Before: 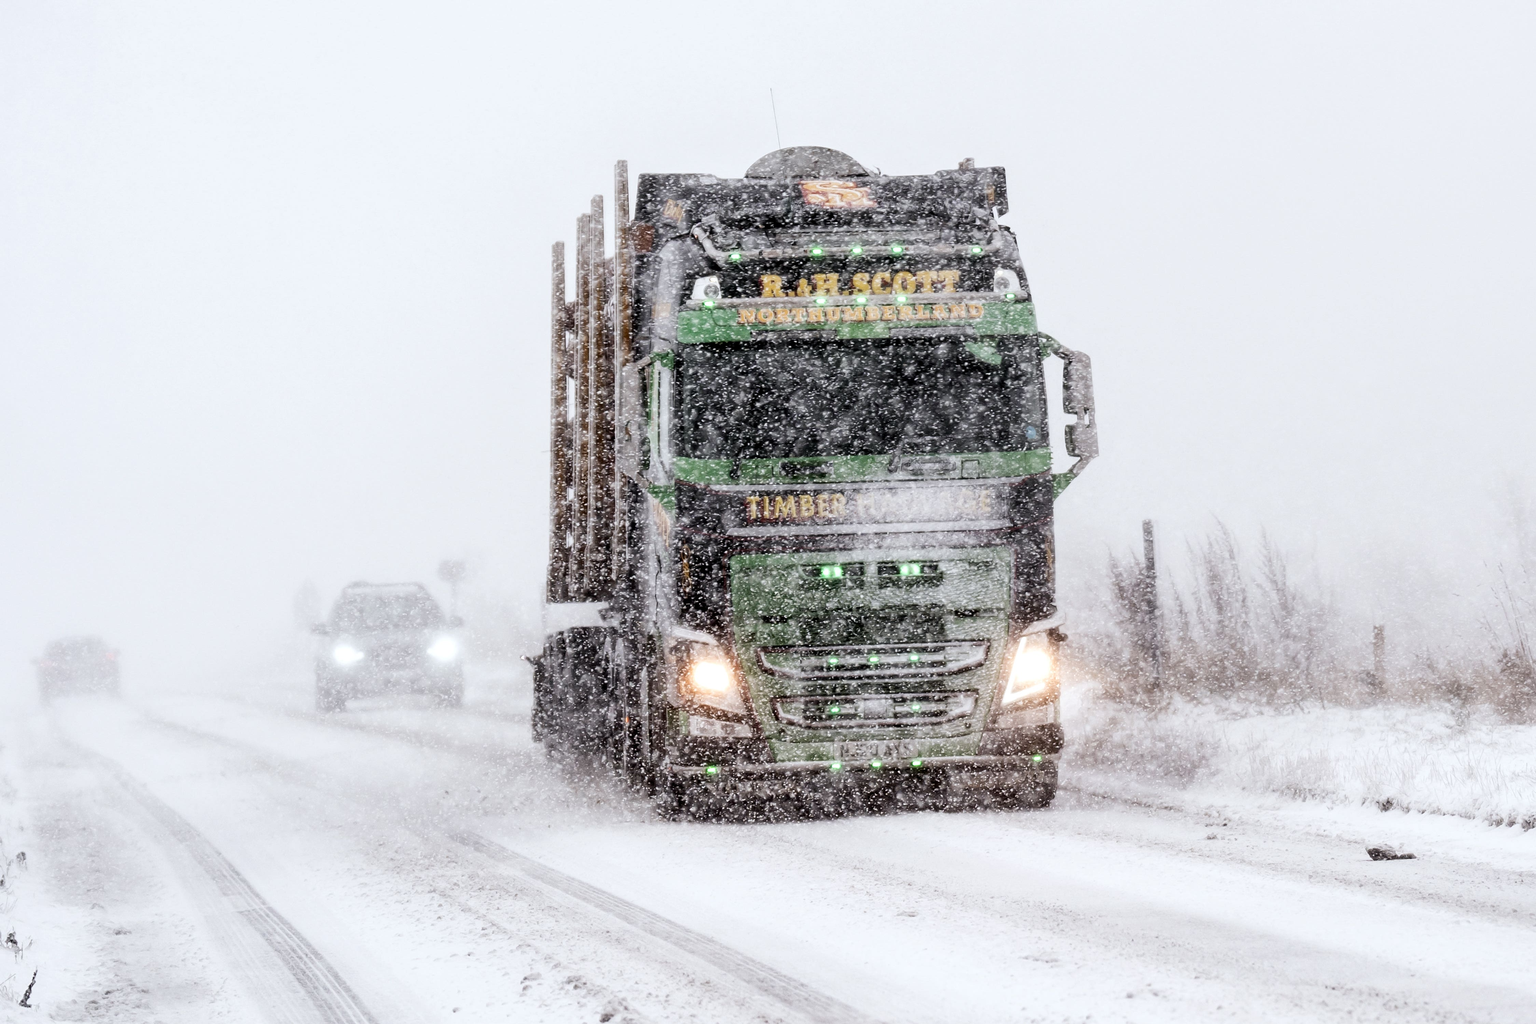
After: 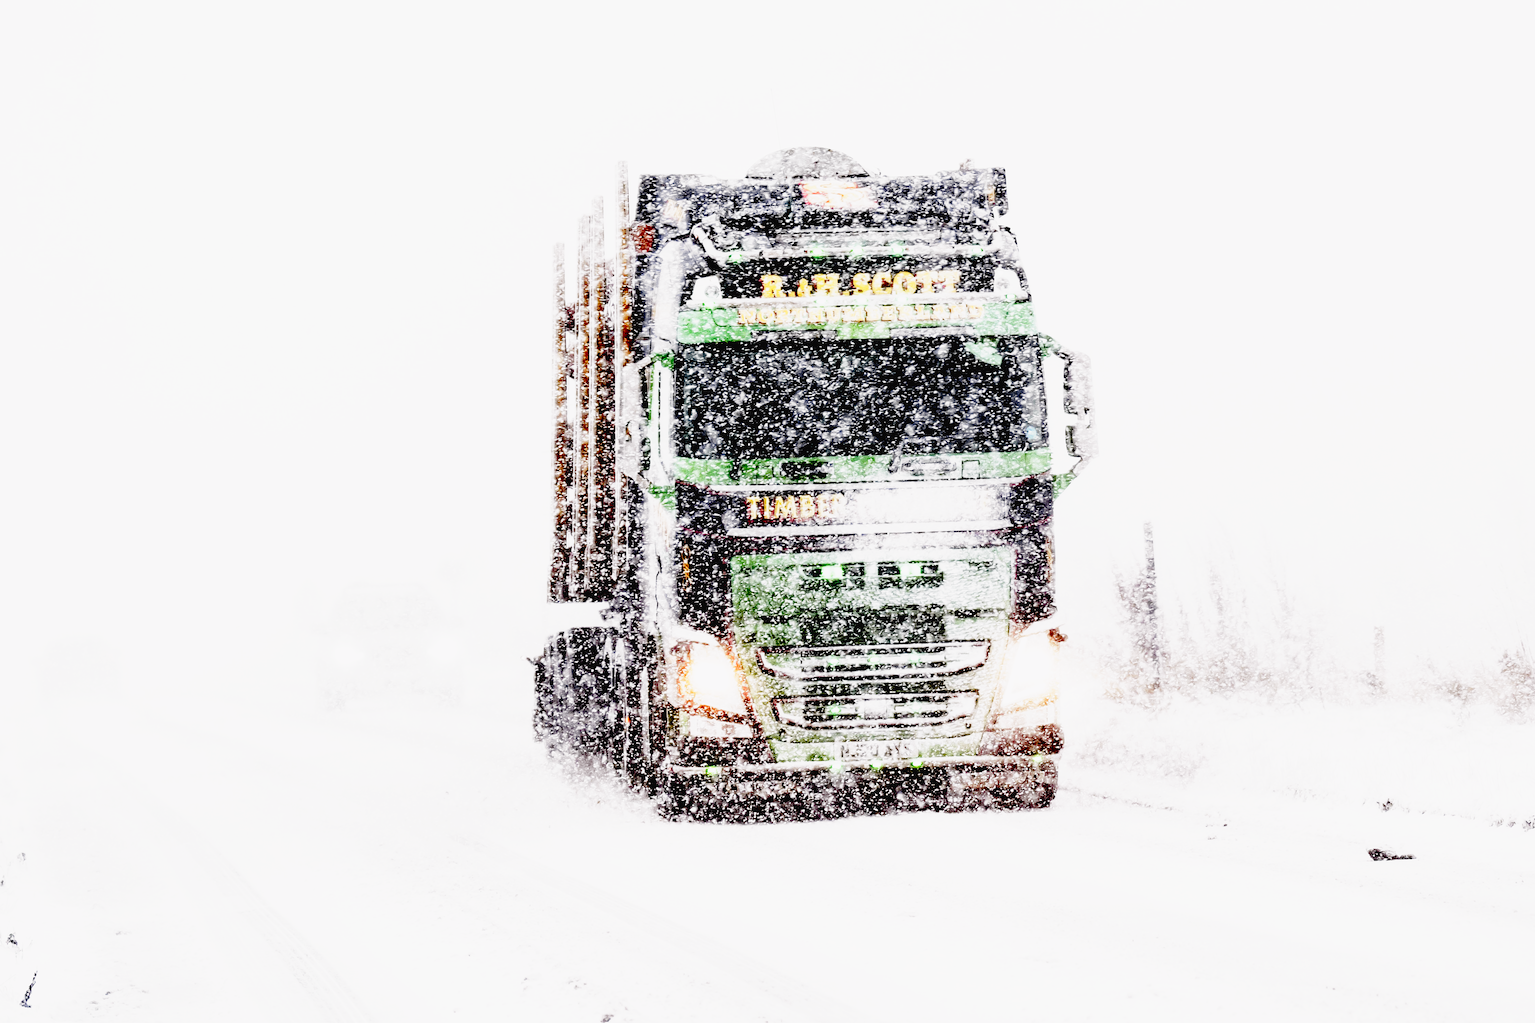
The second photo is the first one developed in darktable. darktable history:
exposure: black level correction 0.041, exposure 0.5 EV, compensate highlight preservation false
base curve: curves: ch0 [(0, 0) (0.012, 0.01) (0.073, 0.168) (0.31, 0.711) (0.645, 0.957) (1, 1)], preserve colors none
tone curve: curves: ch0 [(0, 0.021) (0.049, 0.044) (0.157, 0.131) (0.365, 0.359) (0.499, 0.517) (0.675, 0.667) (0.856, 0.83) (1, 0.969)]; ch1 [(0, 0) (0.302, 0.309) (0.433, 0.443) (0.472, 0.47) (0.502, 0.503) (0.527, 0.516) (0.564, 0.557) (0.614, 0.645) (0.677, 0.722) (0.859, 0.889) (1, 1)]; ch2 [(0, 0) (0.33, 0.301) (0.447, 0.44) (0.487, 0.496) (0.502, 0.501) (0.535, 0.537) (0.565, 0.558) (0.608, 0.624) (1, 1)], color space Lab, independent channels, preserve colors none
